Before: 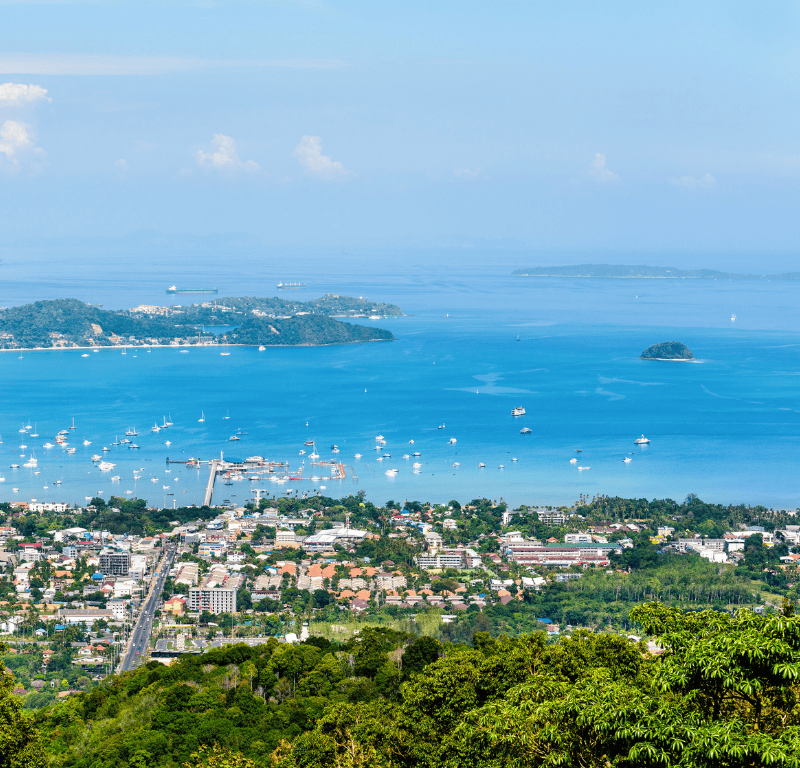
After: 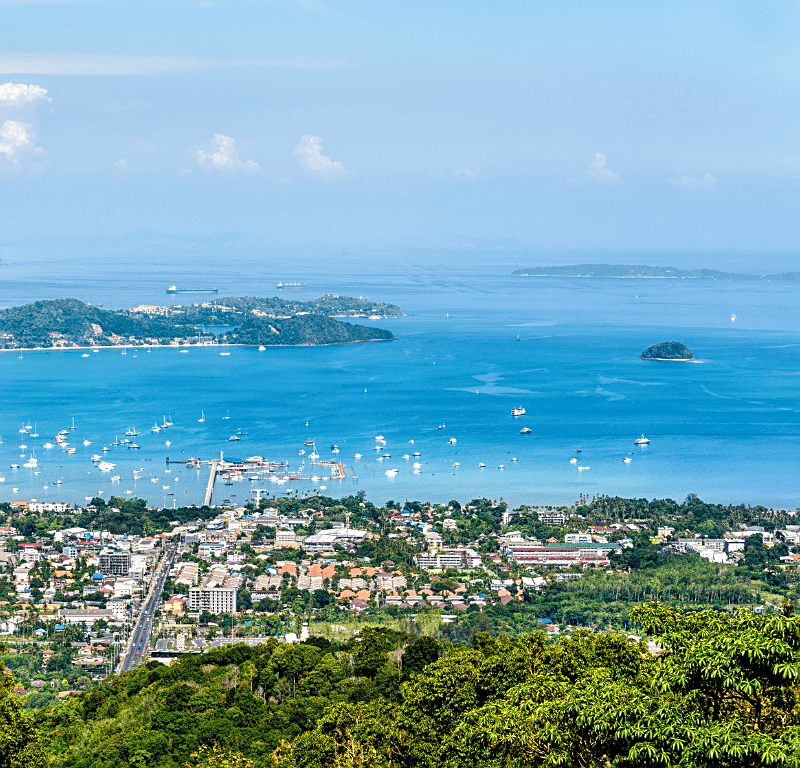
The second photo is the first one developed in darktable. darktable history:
local contrast: highlights 99%, shadows 86%, detail 160%, midtone range 0.2
sharpen: on, module defaults
